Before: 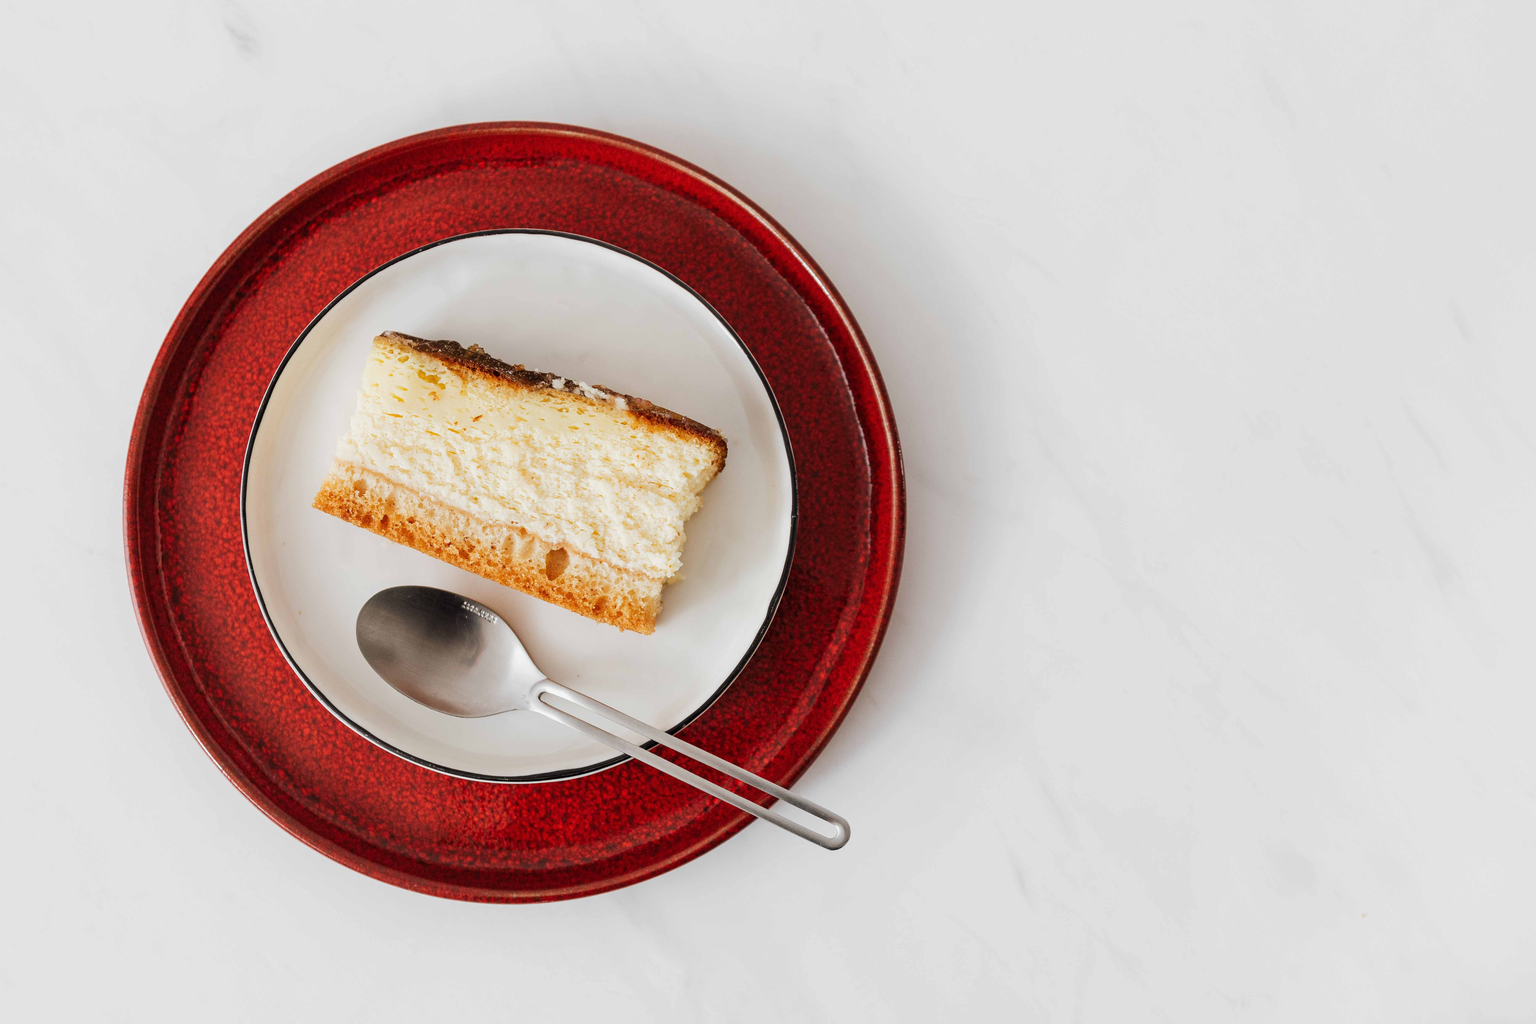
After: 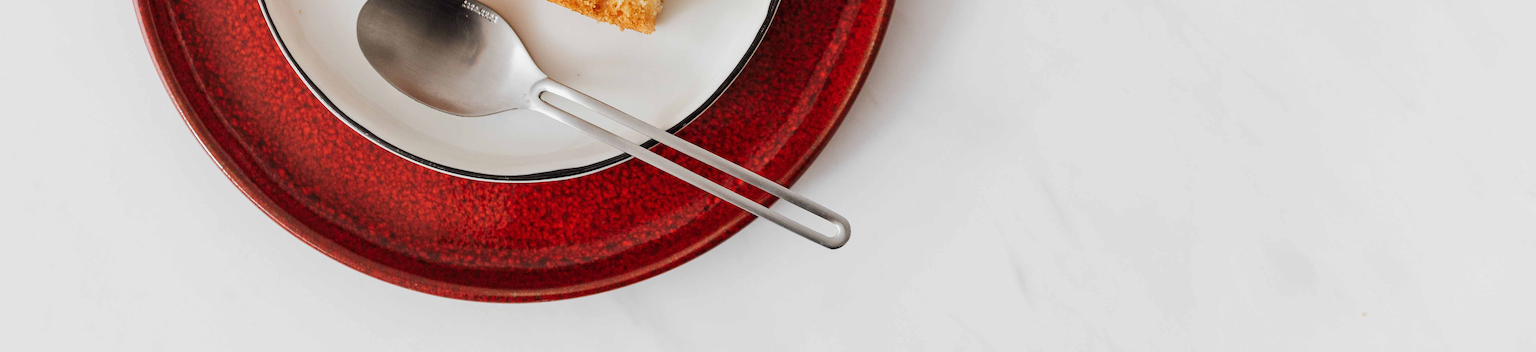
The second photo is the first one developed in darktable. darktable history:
crop and rotate: top 58.745%, bottom 6.794%
sharpen: radius 2.927, amount 0.871, threshold 47.489
